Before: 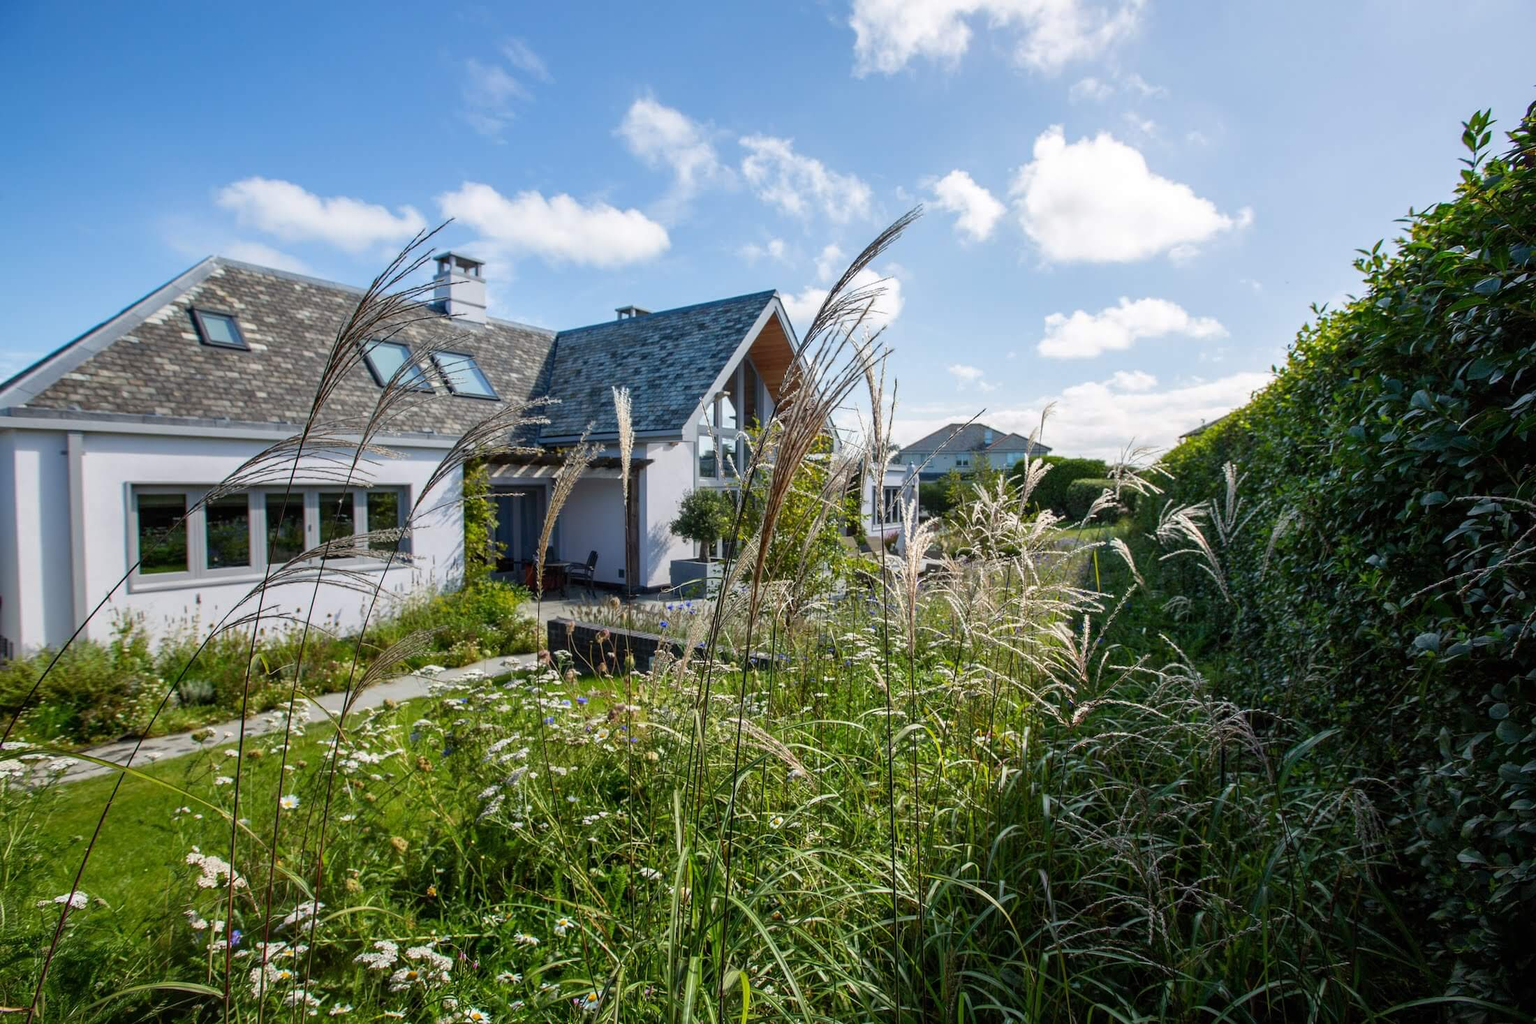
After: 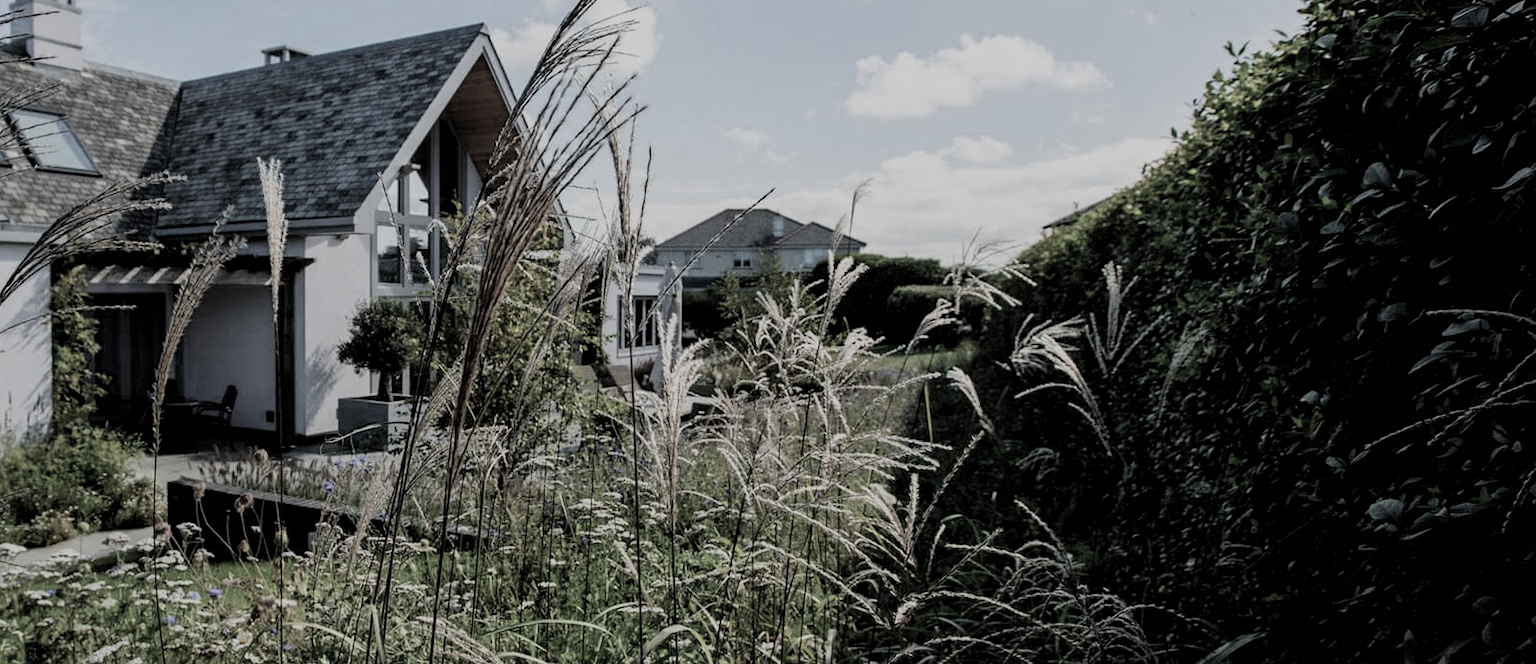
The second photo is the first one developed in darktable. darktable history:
exposure: black level correction 0.011, exposure -0.476 EV, compensate highlight preservation false
crop and rotate: left 27.796%, top 26.71%, bottom 26.416%
filmic rgb: black relative exposure -5.02 EV, white relative exposure 3.2 EV, hardness 3.45, contrast 1.195, highlights saturation mix -28.72%, color science v5 (2021), contrast in shadows safe, contrast in highlights safe
